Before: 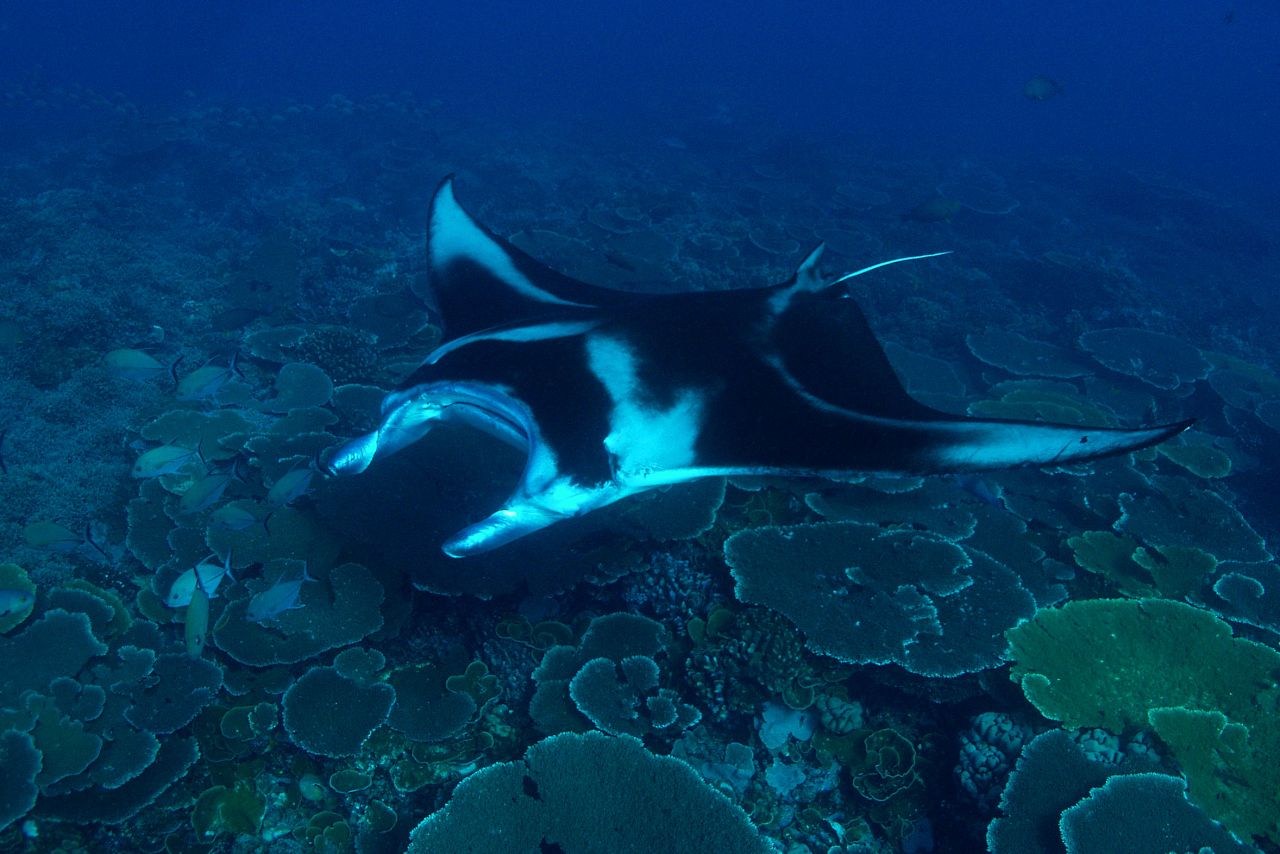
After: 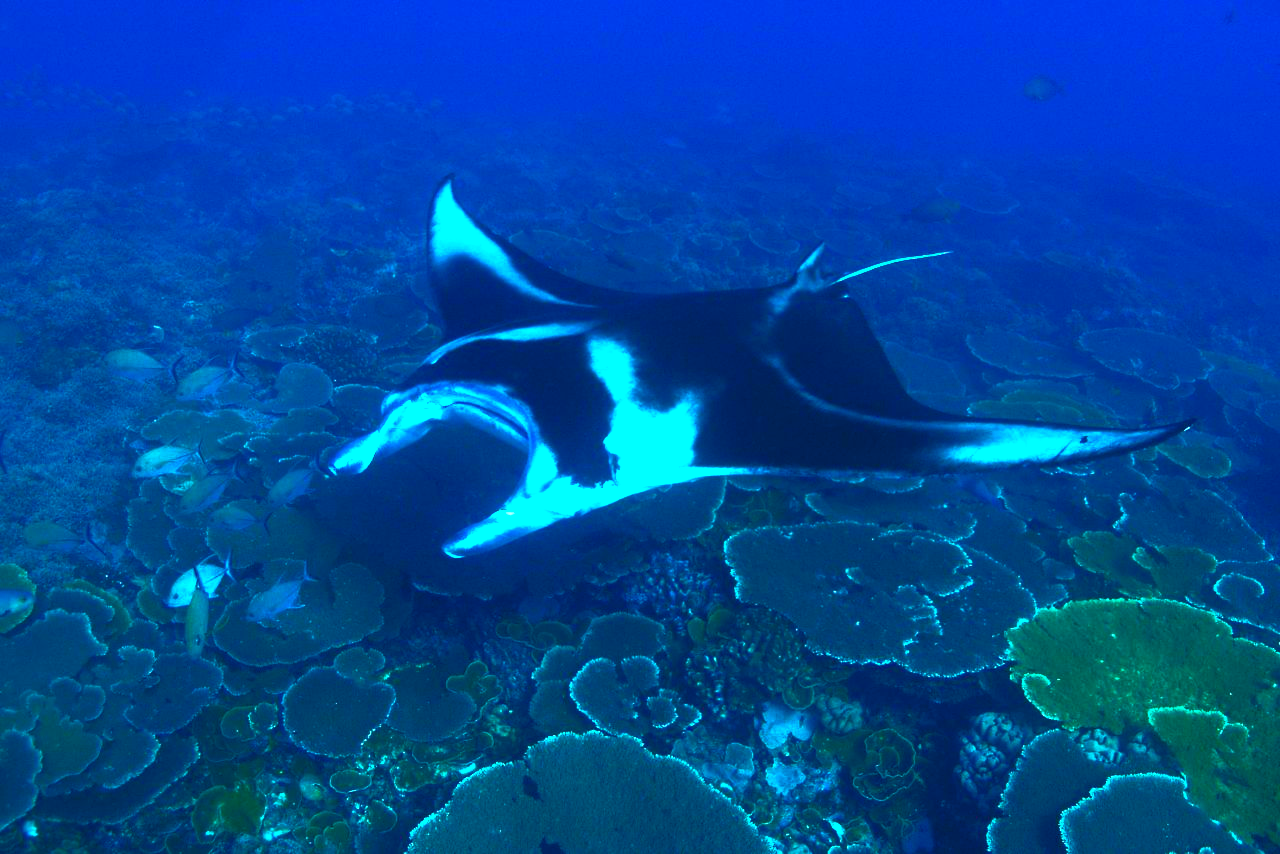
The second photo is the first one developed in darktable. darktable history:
contrast brightness saturation: contrast 0.992, brightness 0.981, saturation 0.99
color correction: highlights a* 12.75, highlights b* 5.48
